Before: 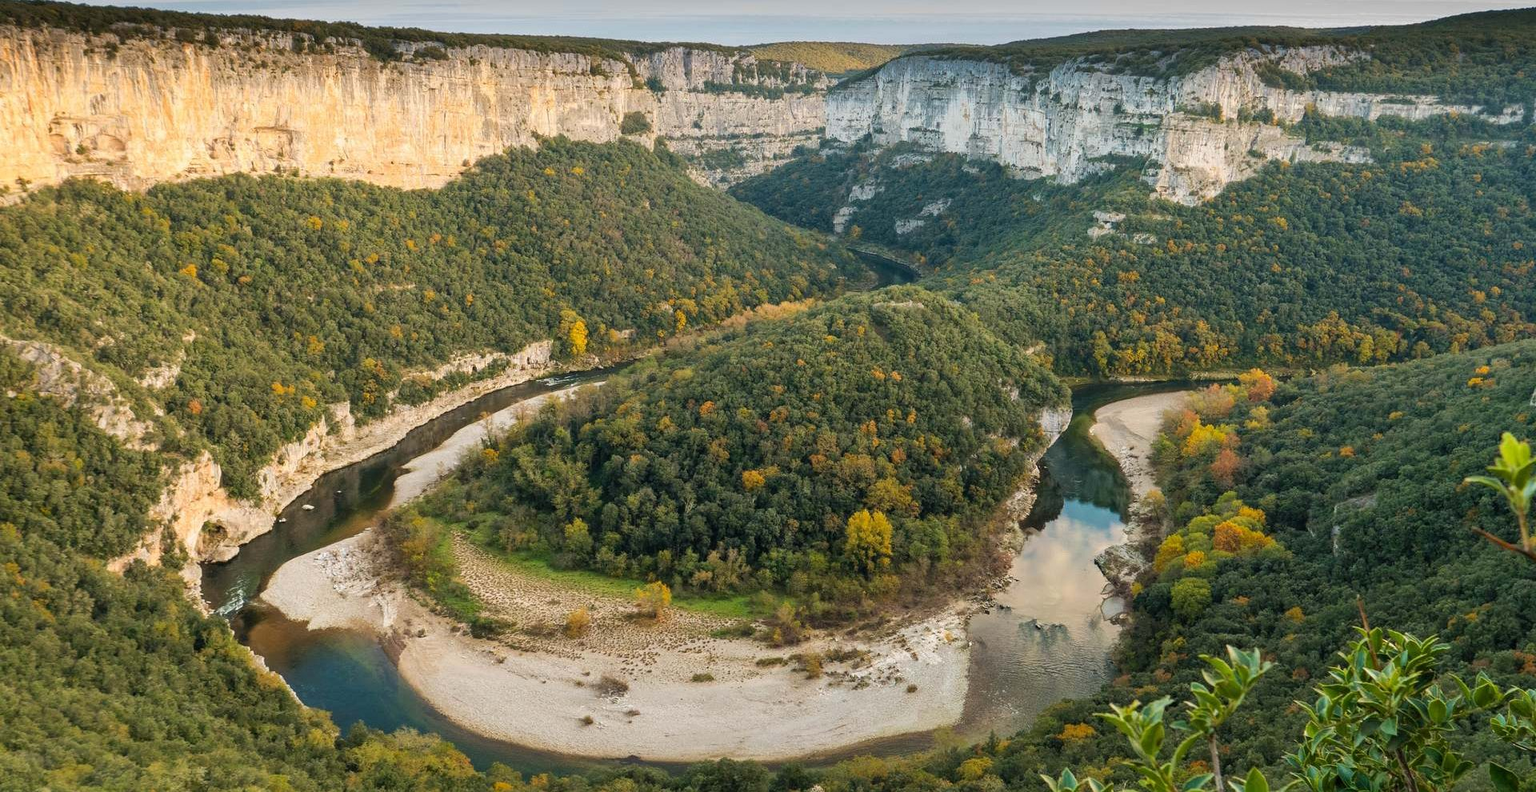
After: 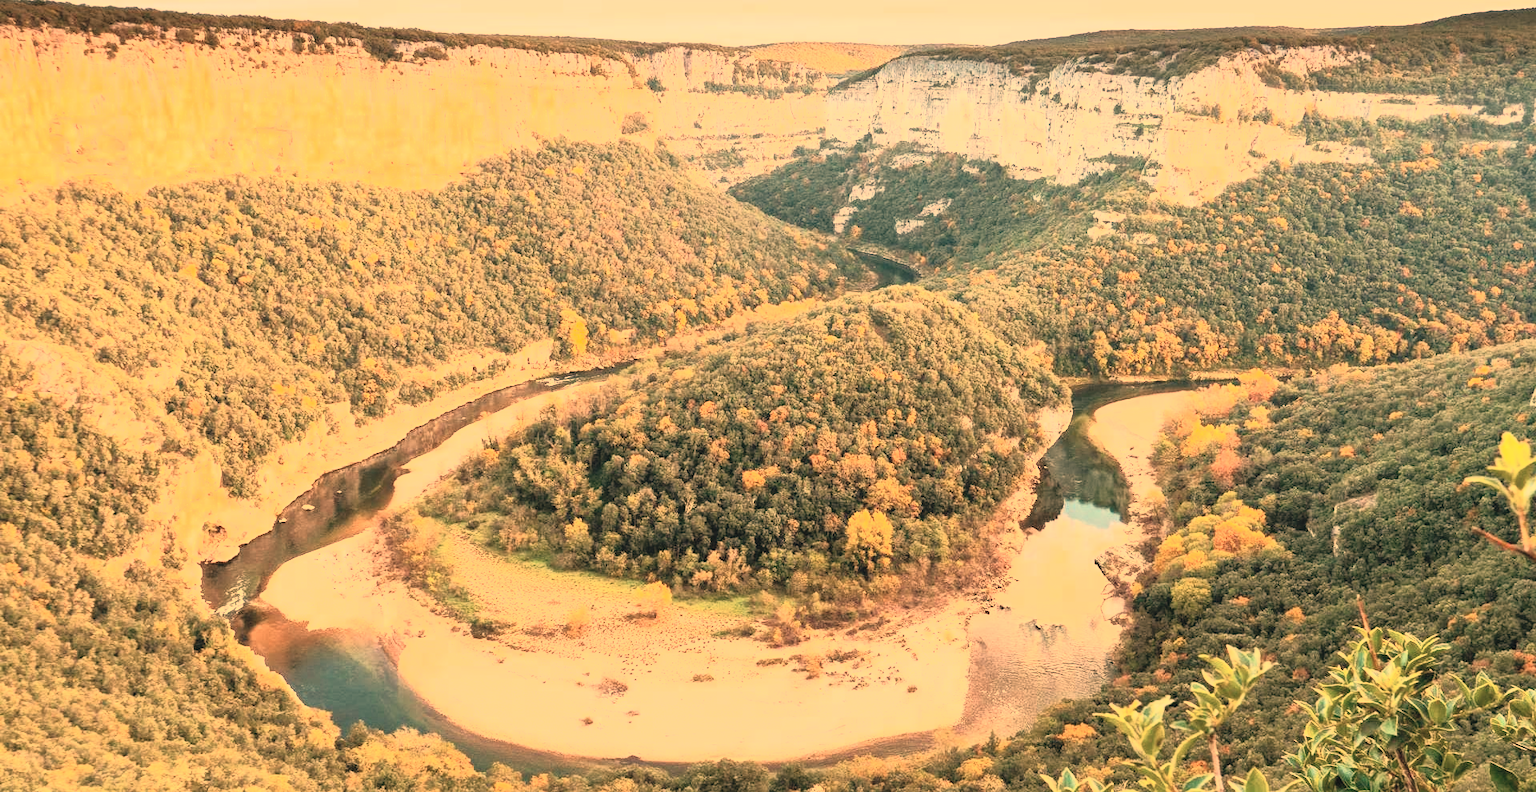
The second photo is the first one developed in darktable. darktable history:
tone curve: curves: ch0 [(0, 0.052) (0.207, 0.35) (0.392, 0.592) (0.54, 0.803) (0.725, 0.922) (0.99, 0.974)], color space Lab, independent channels, preserve colors none
white balance: red 1.467, blue 0.684
